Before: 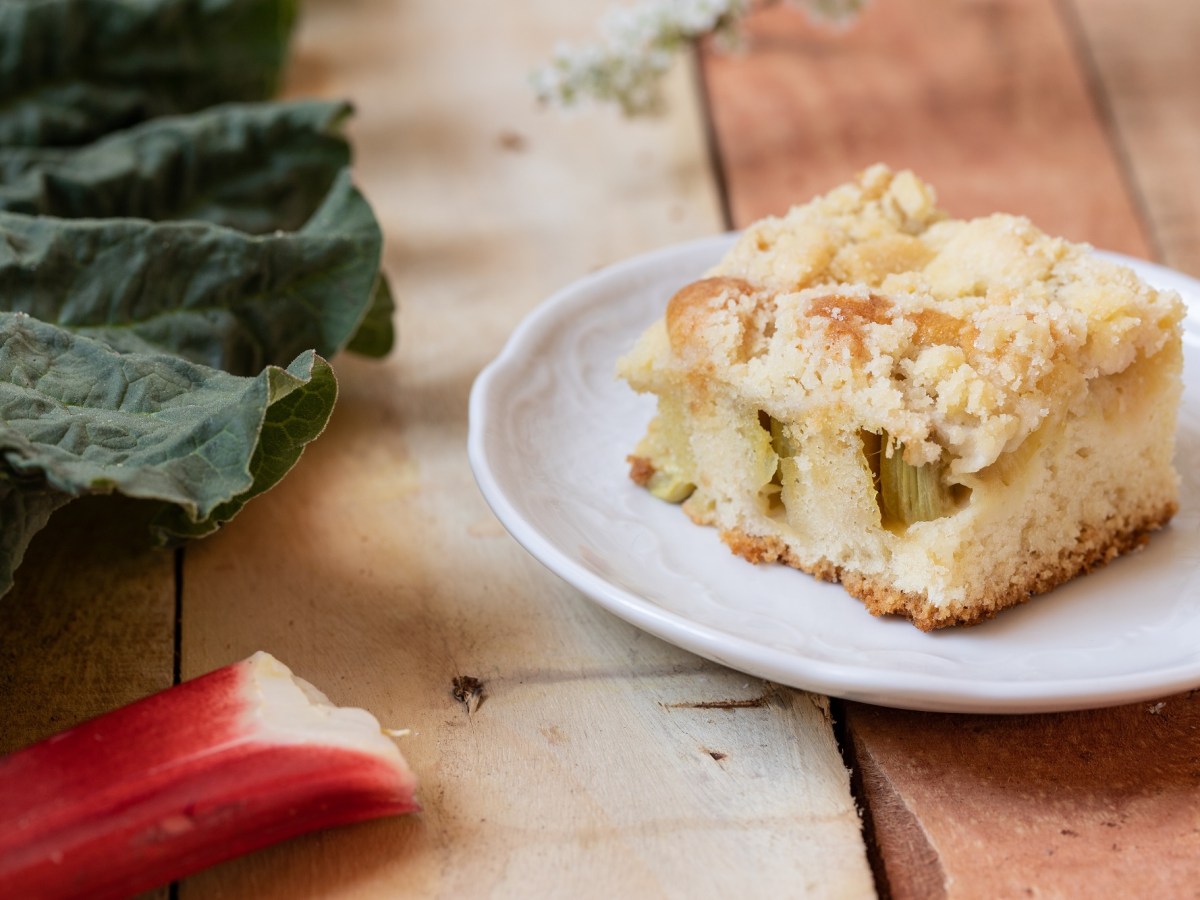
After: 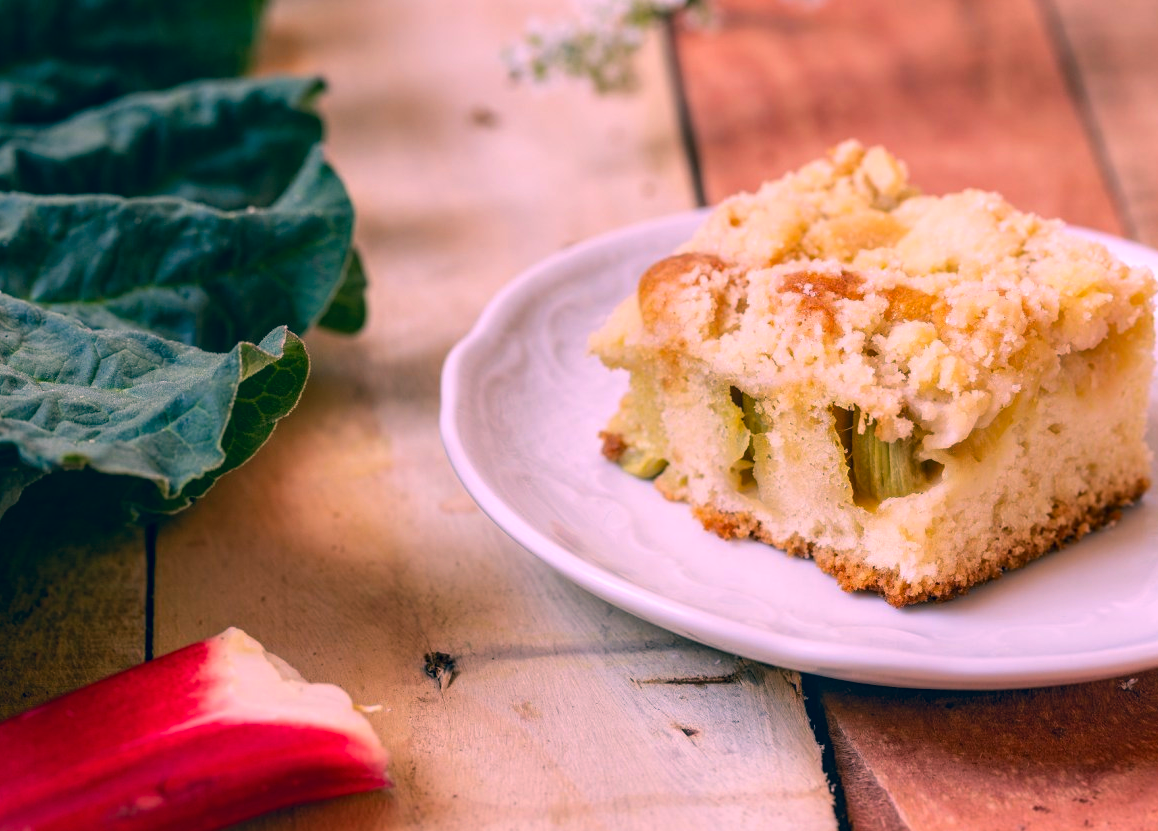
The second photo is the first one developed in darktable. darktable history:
color correction: highlights a* 17, highlights b* 0.197, shadows a* -14.77, shadows b* -14.29, saturation 1.52
crop: left 2.341%, top 2.776%, right 1.137%, bottom 4.823%
local contrast: on, module defaults
